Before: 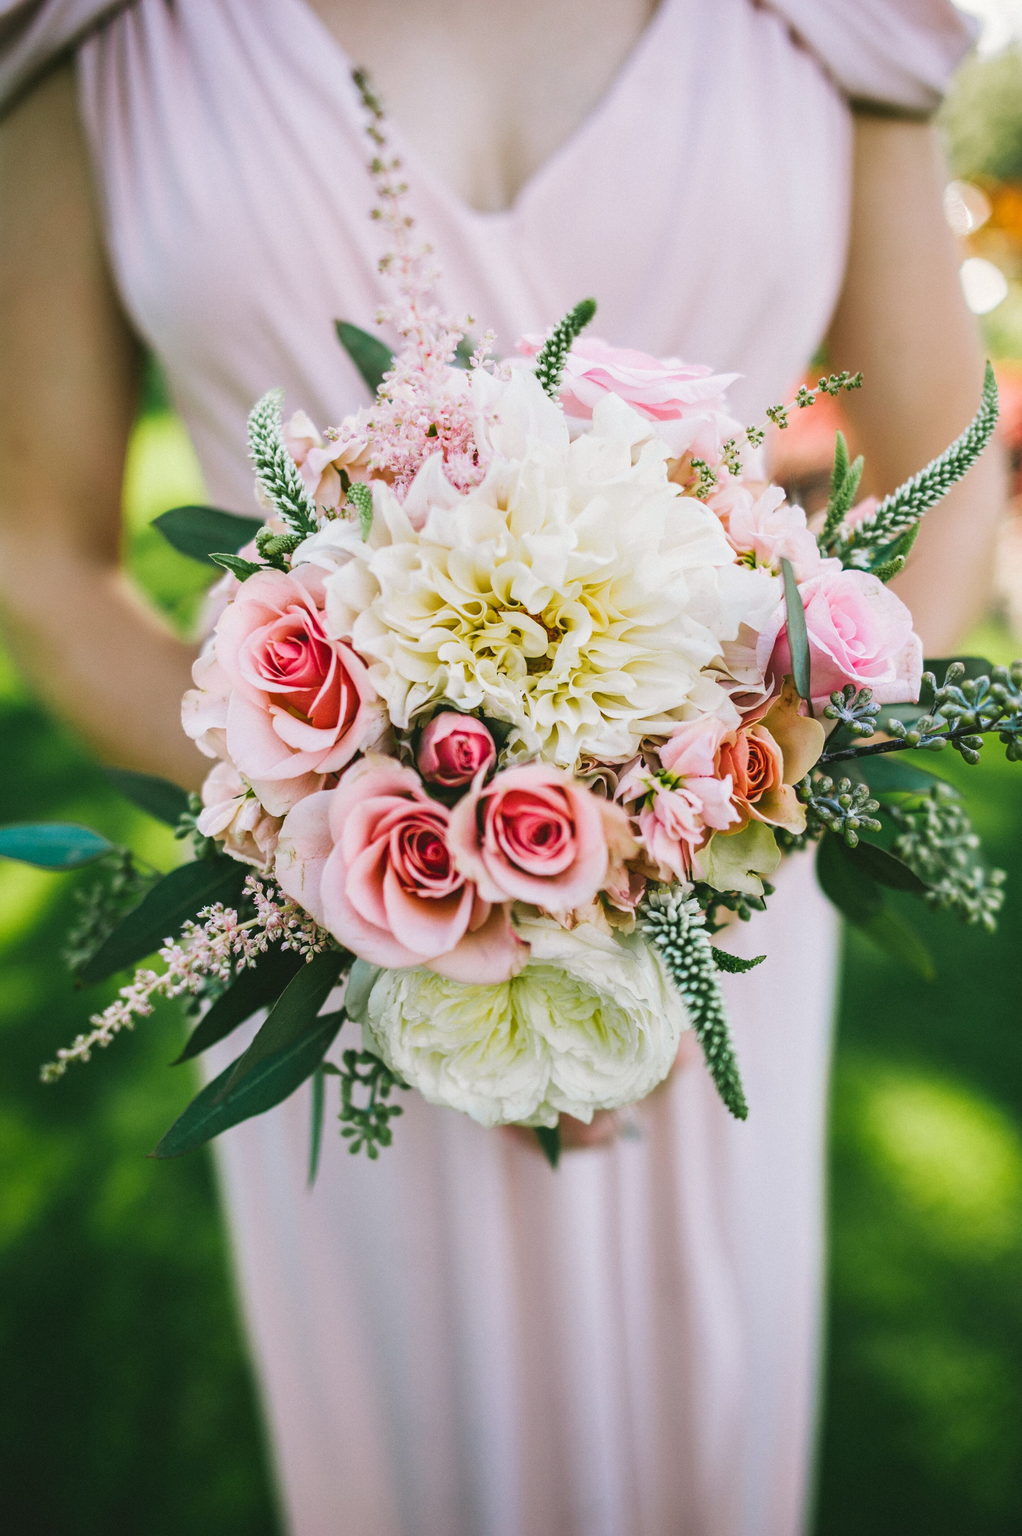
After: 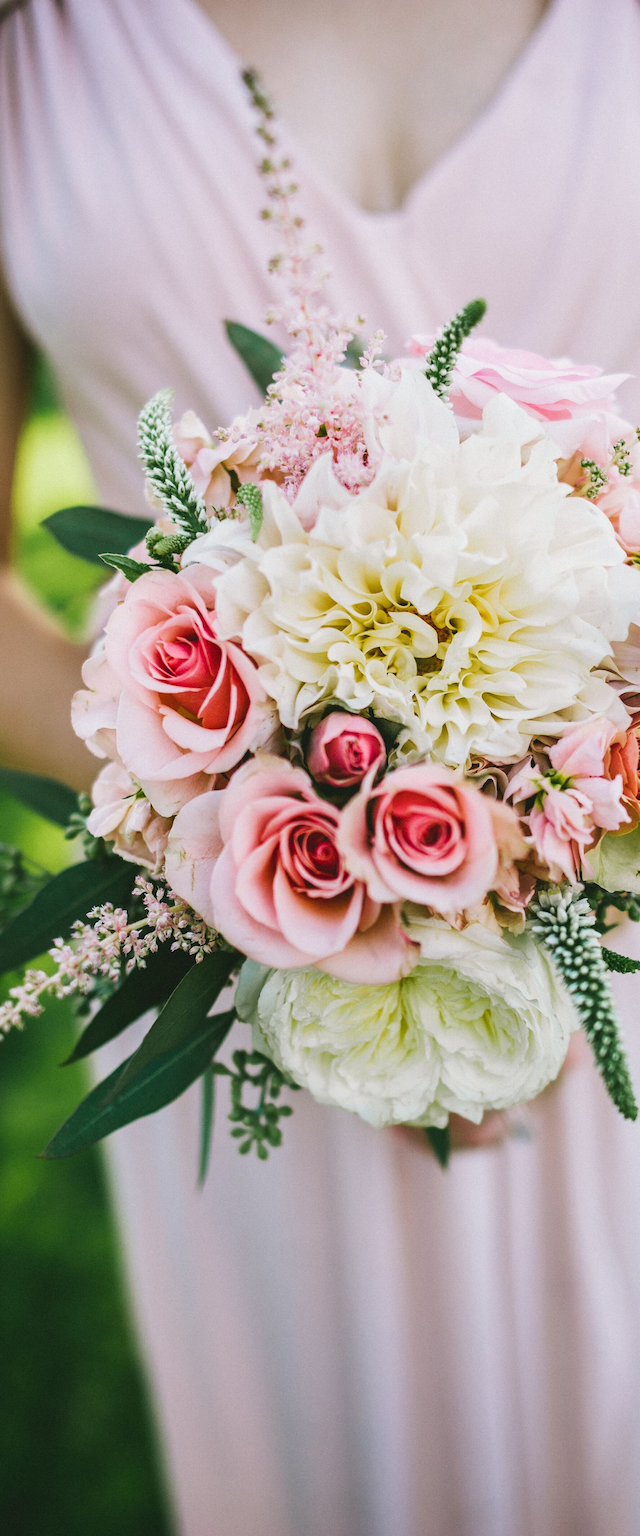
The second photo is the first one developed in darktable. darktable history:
crop: left 10.835%, right 26.512%
